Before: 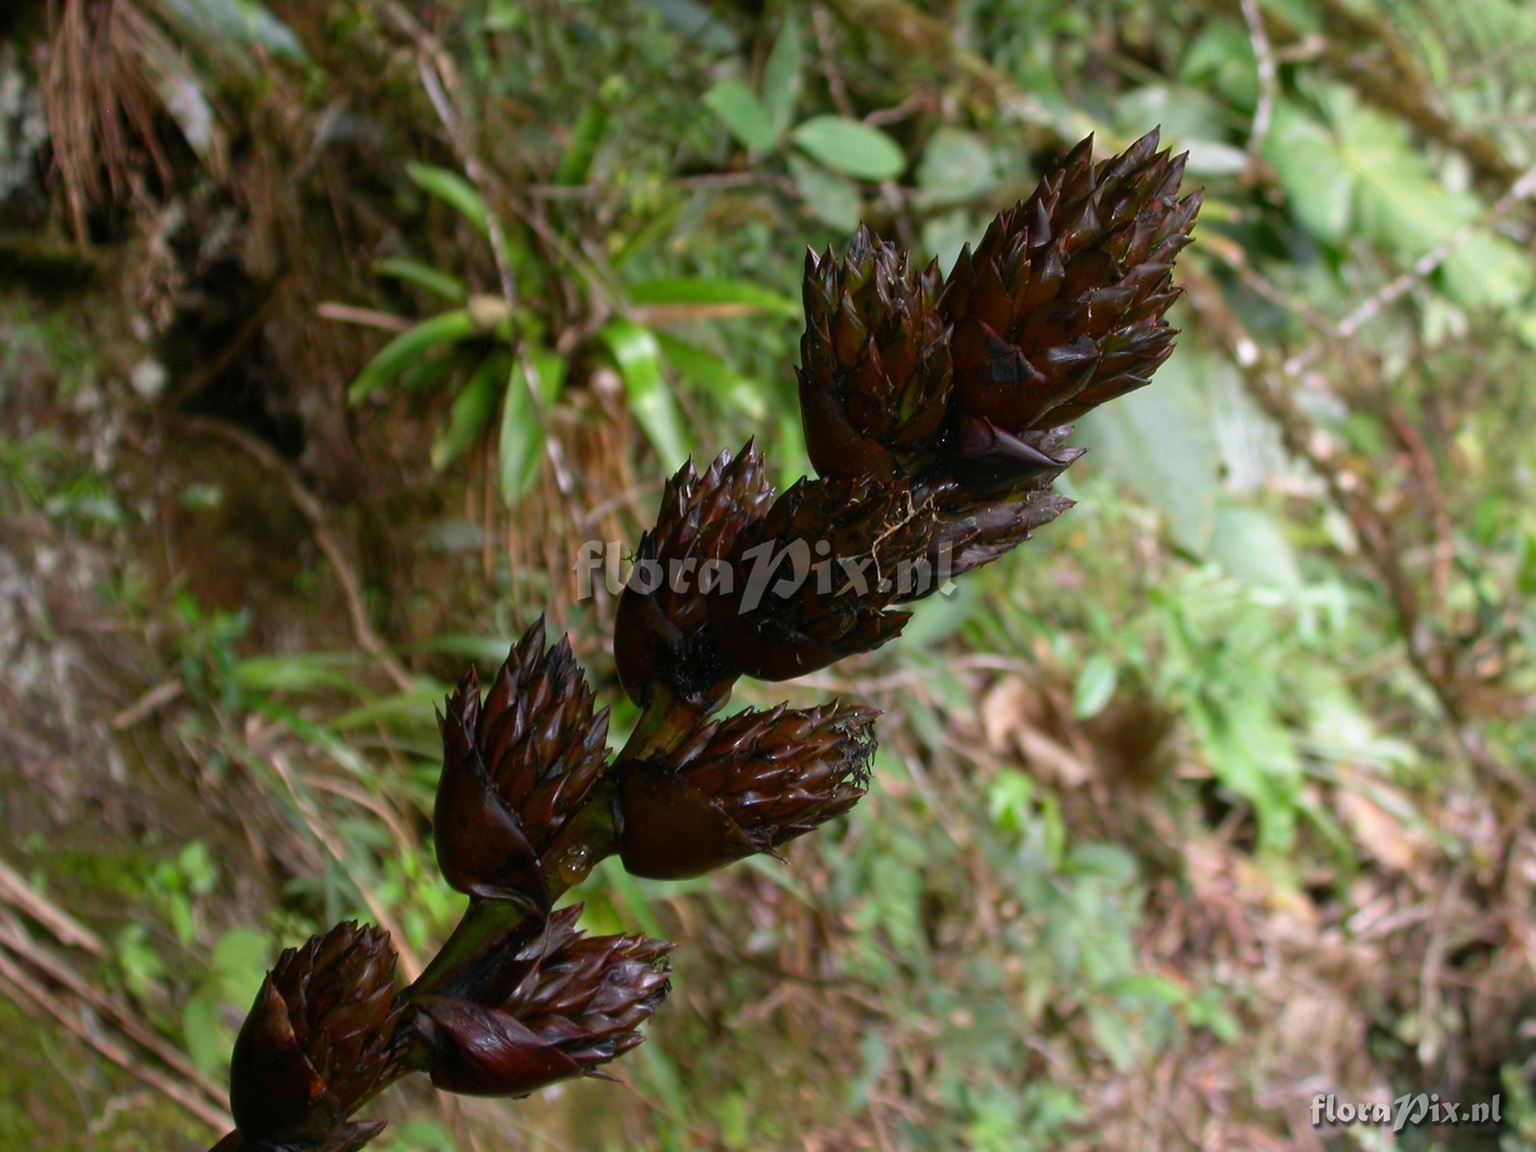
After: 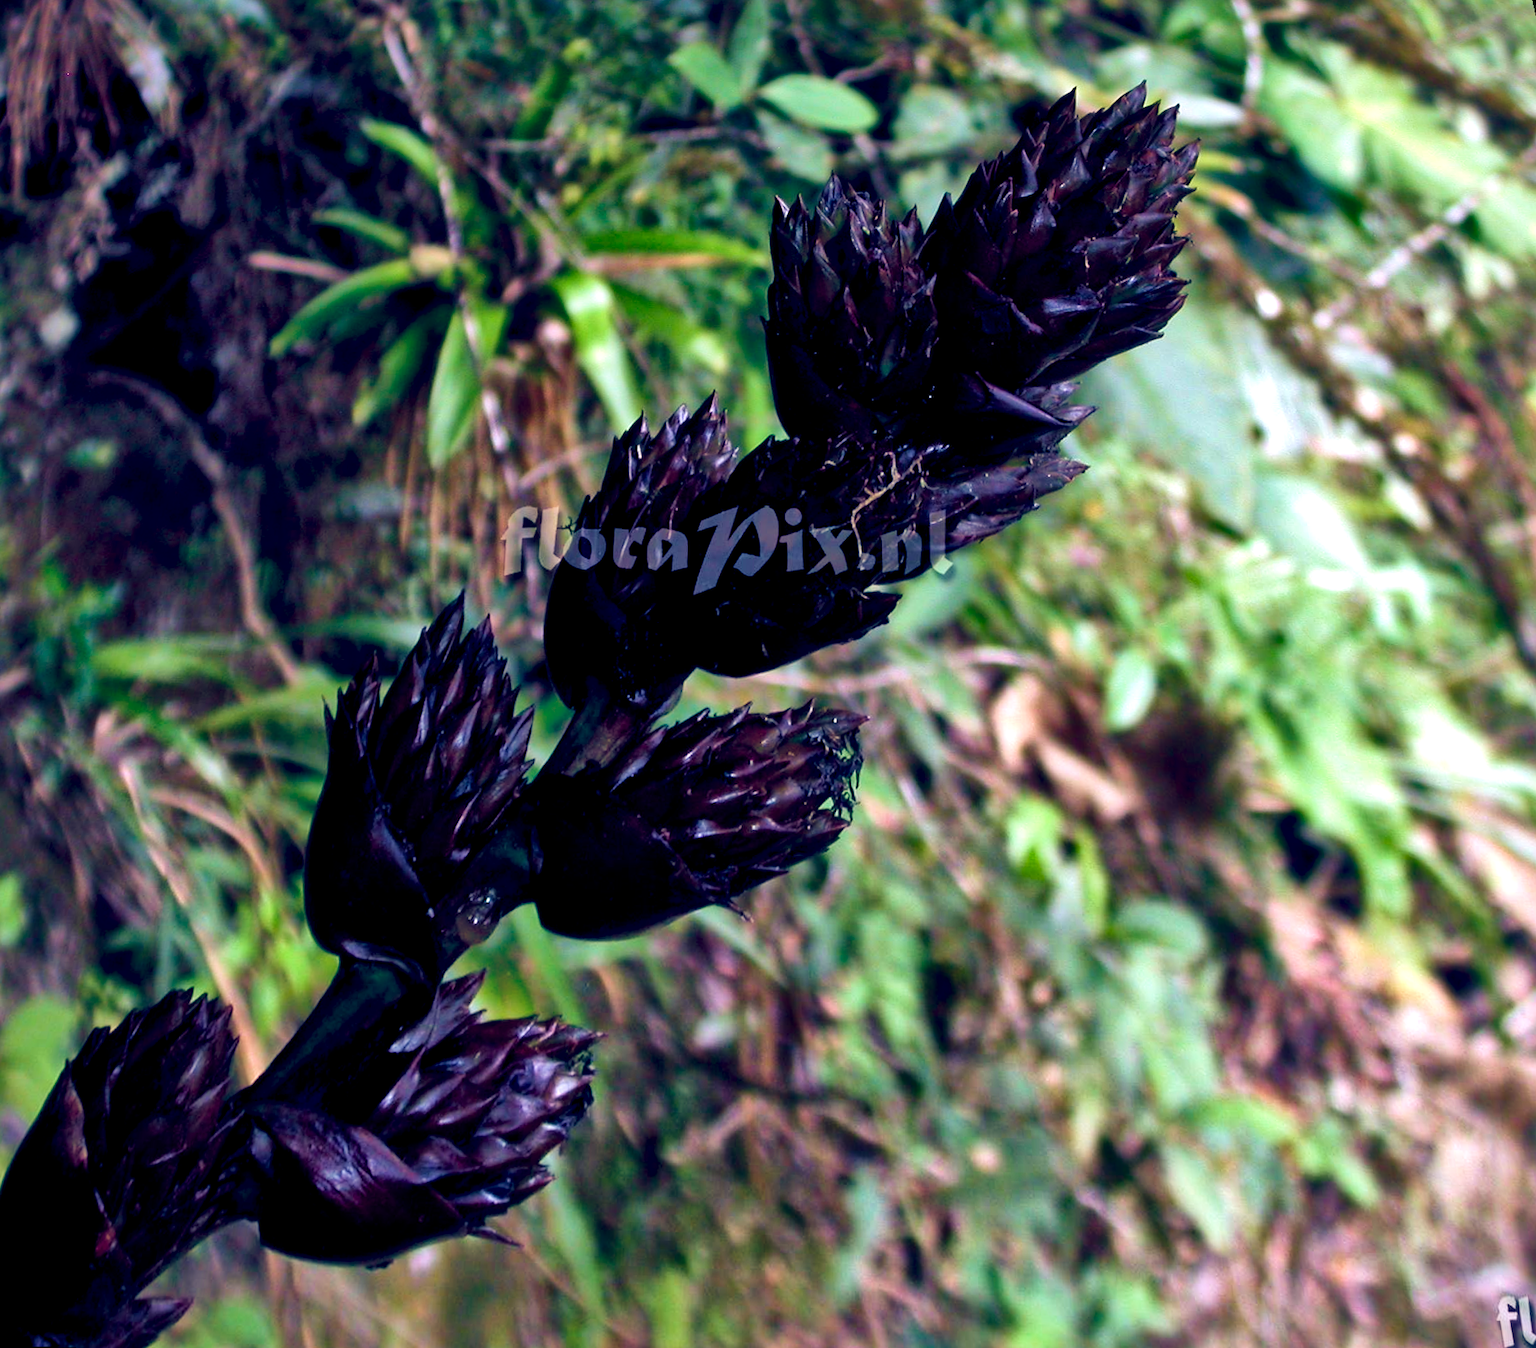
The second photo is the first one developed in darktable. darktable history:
rotate and perspective: rotation 0.72°, lens shift (vertical) -0.352, lens shift (horizontal) -0.051, crop left 0.152, crop right 0.859, crop top 0.019, crop bottom 0.964
local contrast: mode bilateral grid, contrast 70, coarseness 75, detail 180%, midtone range 0.2
color balance rgb: shadows lift › luminance -41.13%, shadows lift › chroma 14.13%, shadows lift › hue 260°, power › luminance -3.76%, power › chroma 0.56%, power › hue 40.37°, highlights gain › luminance 16.81%, highlights gain › chroma 2.94%, highlights gain › hue 260°, global offset › luminance -0.29%, global offset › chroma 0.31%, global offset › hue 260°, perceptual saturation grading › global saturation 20%, perceptual saturation grading › highlights -13.92%, perceptual saturation grading › shadows 50%
velvia: on, module defaults
crop: left 0.434%, top 0.485%, right 0.244%, bottom 0.386%
